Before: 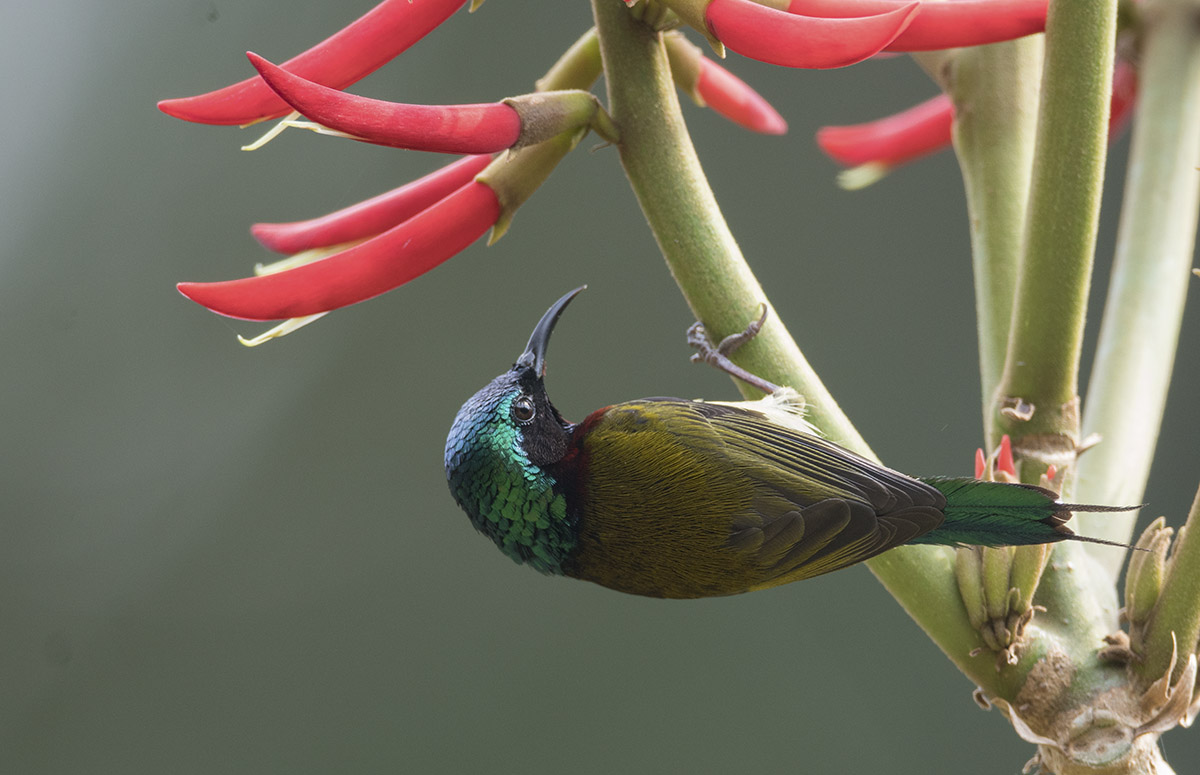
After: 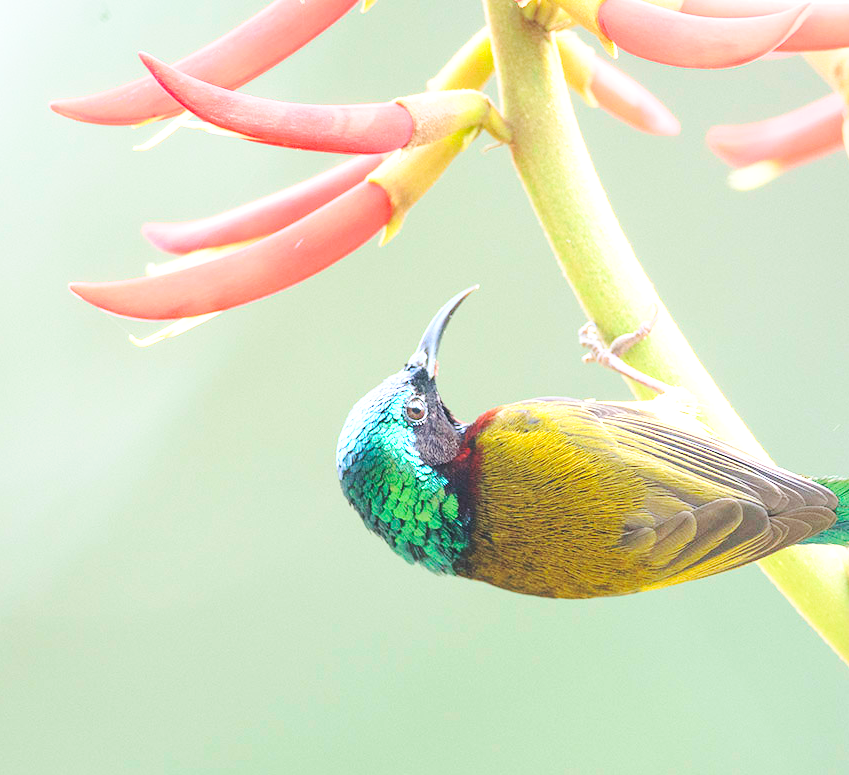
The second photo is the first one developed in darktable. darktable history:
base curve: curves: ch0 [(0, 0) (0.028, 0.03) (0.121, 0.232) (0.46, 0.748) (0.859, 0.968) (1, 1)], preserve colors none
color zones: curves: ch0 [(0.068, 0.464) (0.25, 0.5) (0.48, 0.508) (0.75, 0.536) (0.886, 0.476) (0.967, 0.456)]; ch1 [(0.066, 0.456) (0.25, 0.5) (0.616, 0.508) (0.746, 0.56) (0.934, 0.444)]
exposure: black level correction 0, exposure 1.6 EV, compensate exposure bias true, compensate highlight preservation false
levels: levels [0, 0.499, 1]
contrast brightness saturation: contrast 0.1, brightness 0.3, saturation 0.14
crop and rotate: left 9.061%, right 20.142%
